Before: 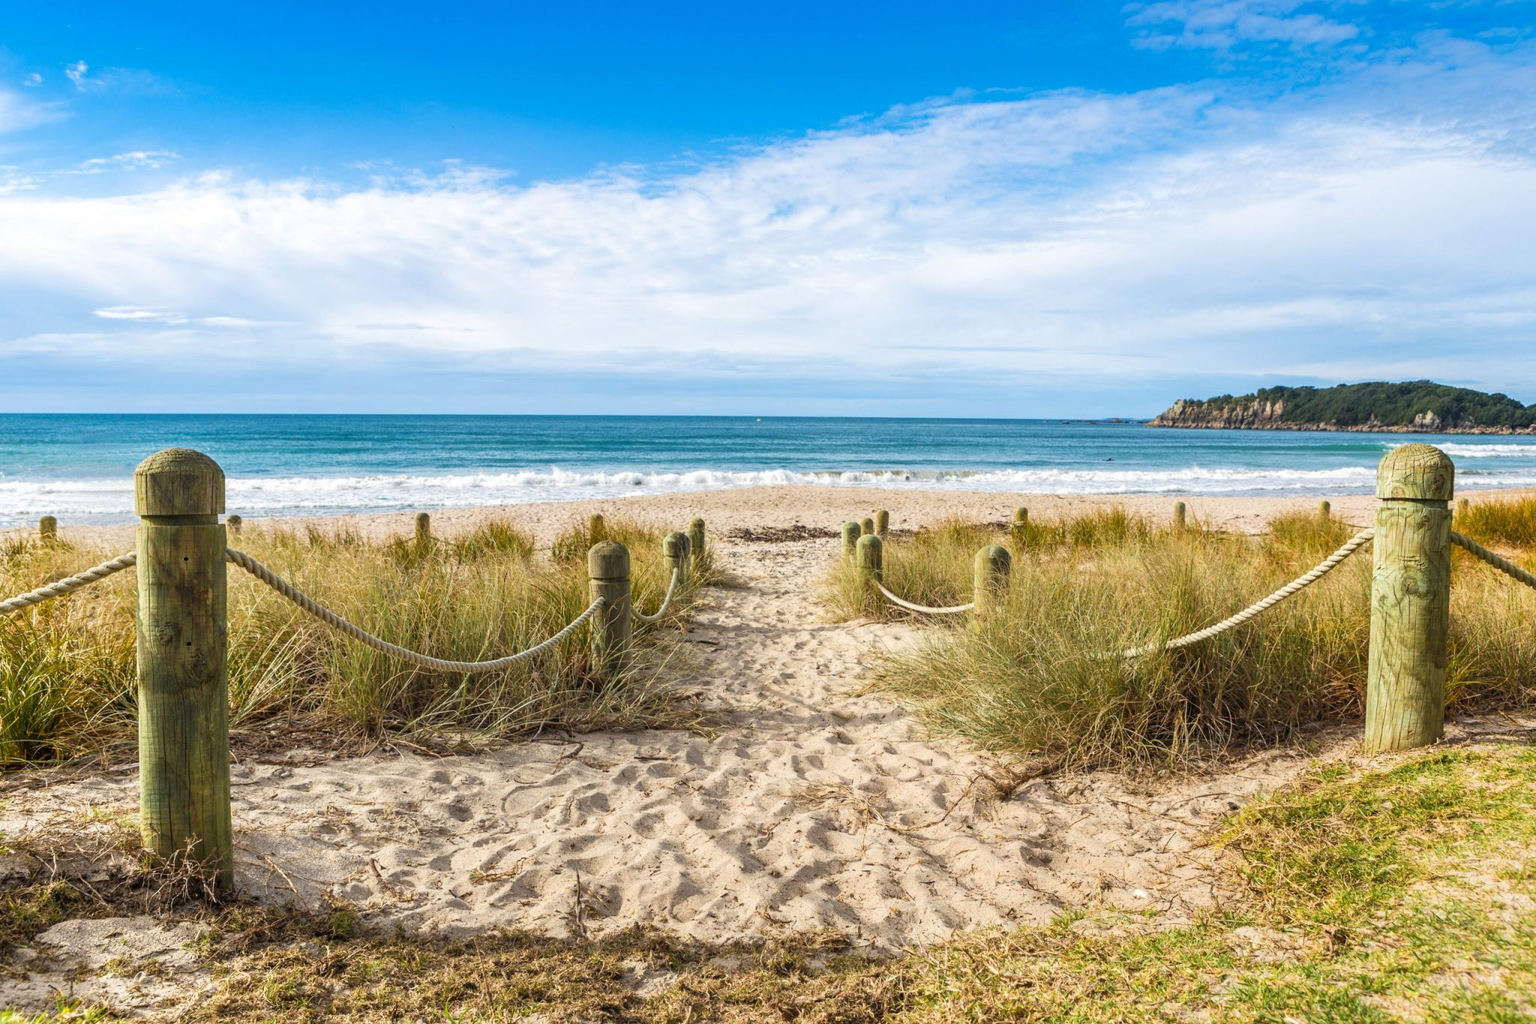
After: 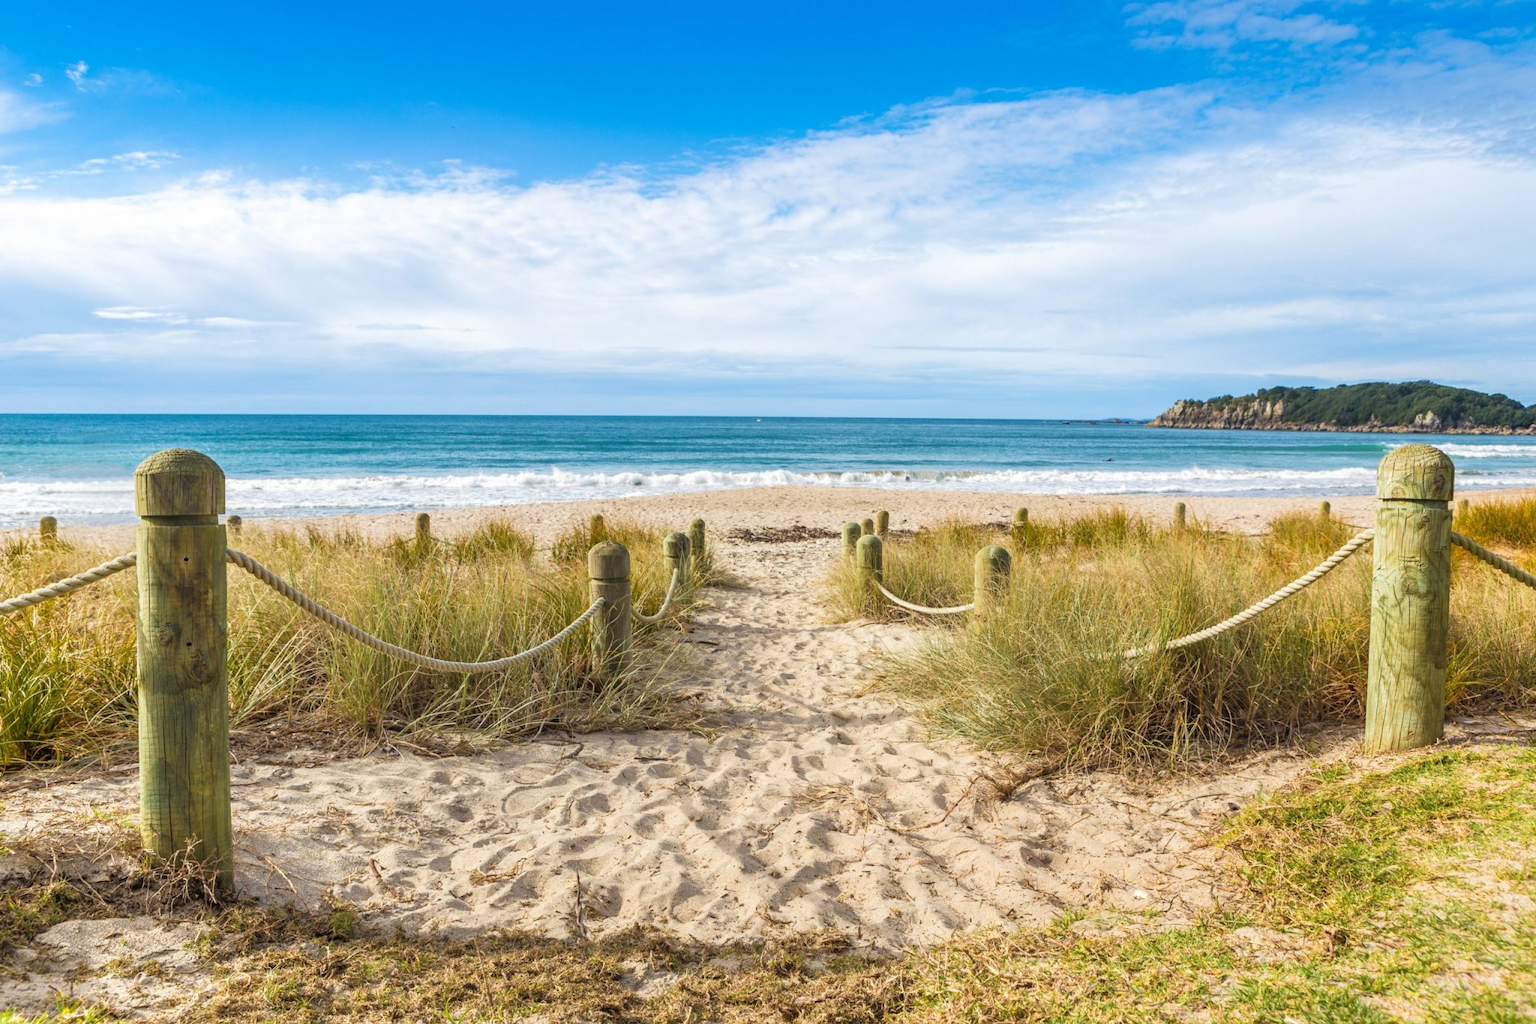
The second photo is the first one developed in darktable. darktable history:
tone equalizer: -7 EV 0.141 EV, -6 EV 0.632 EV, -5 EV 1.11 EV, -4 EV 1.35 EV, -3 EV 1.14 EV, -2 EV 0.6 EV, -1 EV 0.16 EV, smoothing diameter 24.99%, edges refinement/feathering 9.89, preserve details guided filter
